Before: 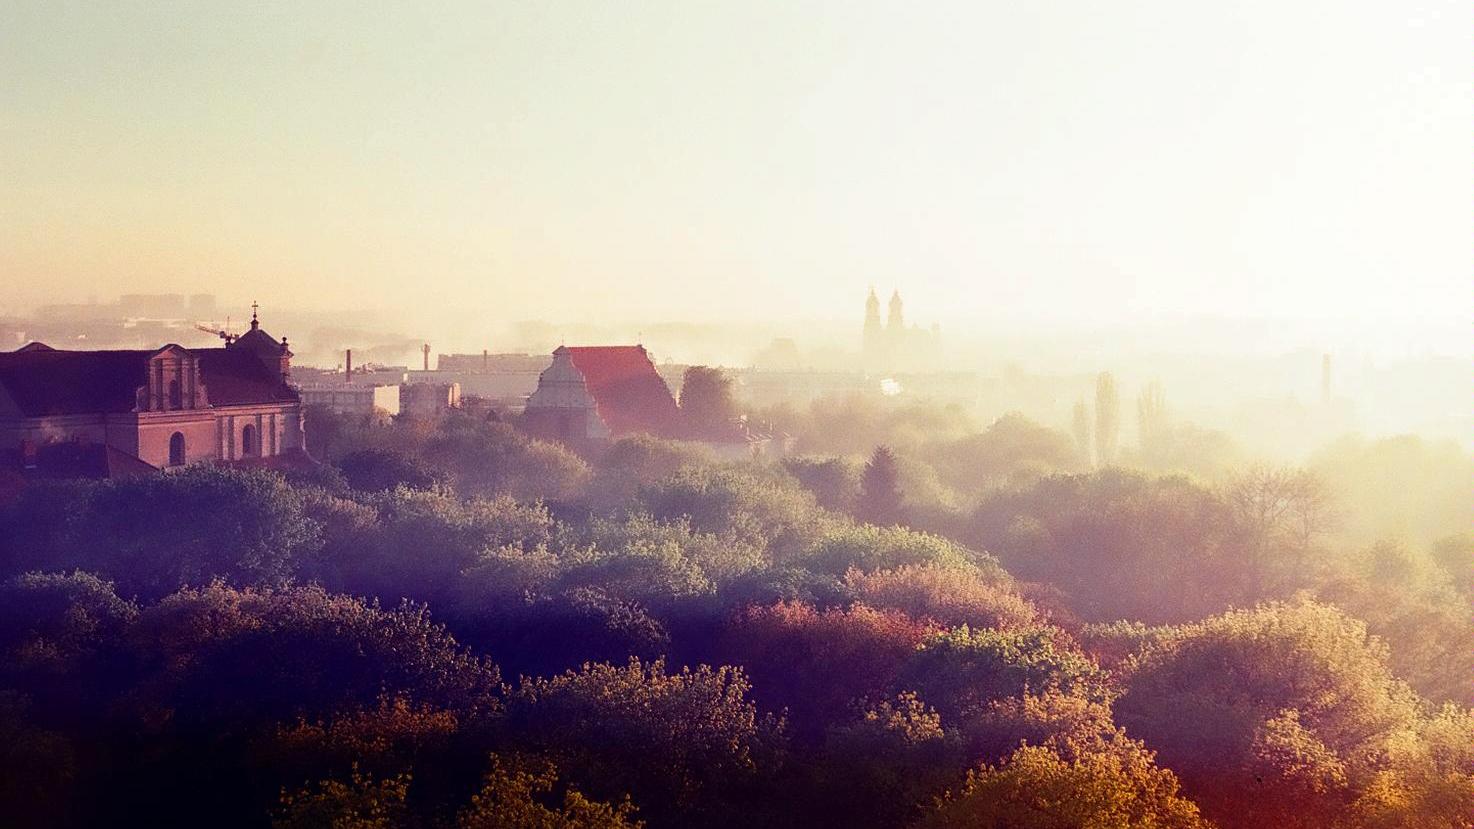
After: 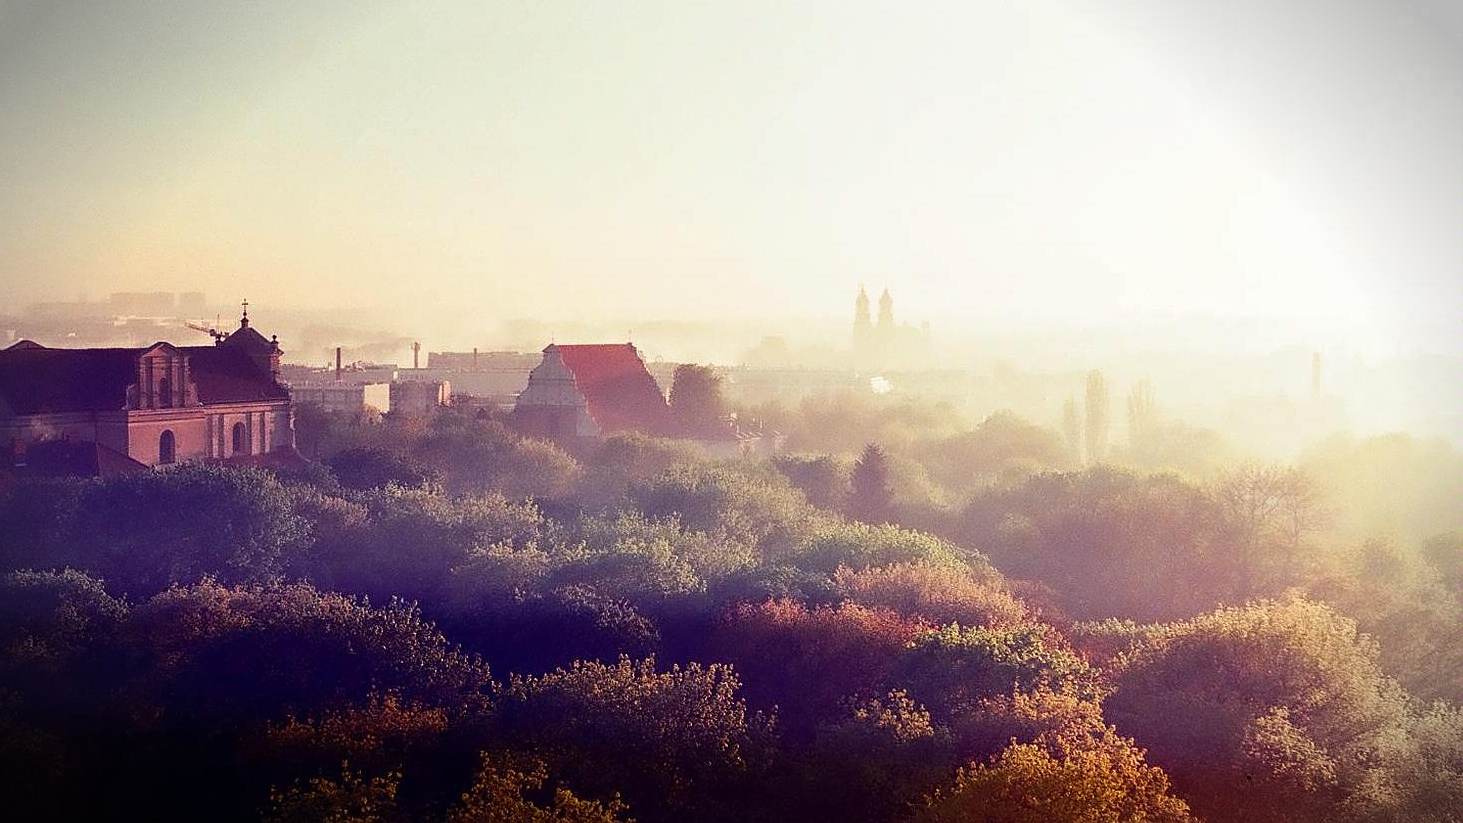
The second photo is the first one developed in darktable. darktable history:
crop and rotate: left 0.685%, top 0.285%, bottom 0.374%
vignetting: fall-off start 90.66%, fall-off radius 38.42%, width/height ratio 1.219, shape 1.29, unbound false
sharpen: radius 0.978, amount 0.606
